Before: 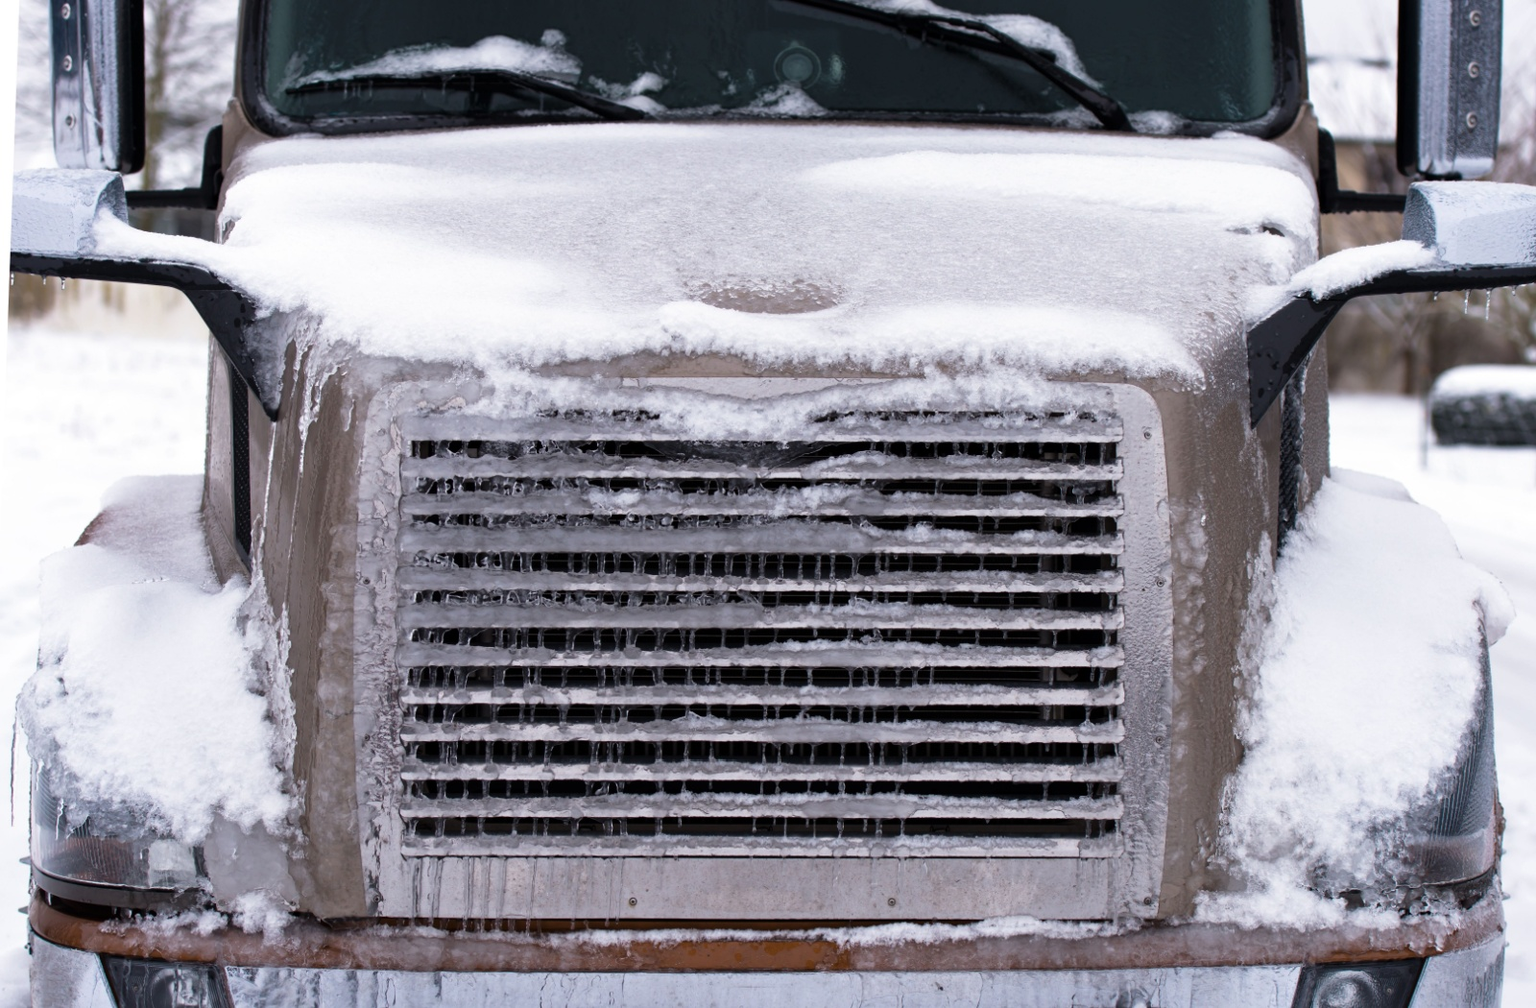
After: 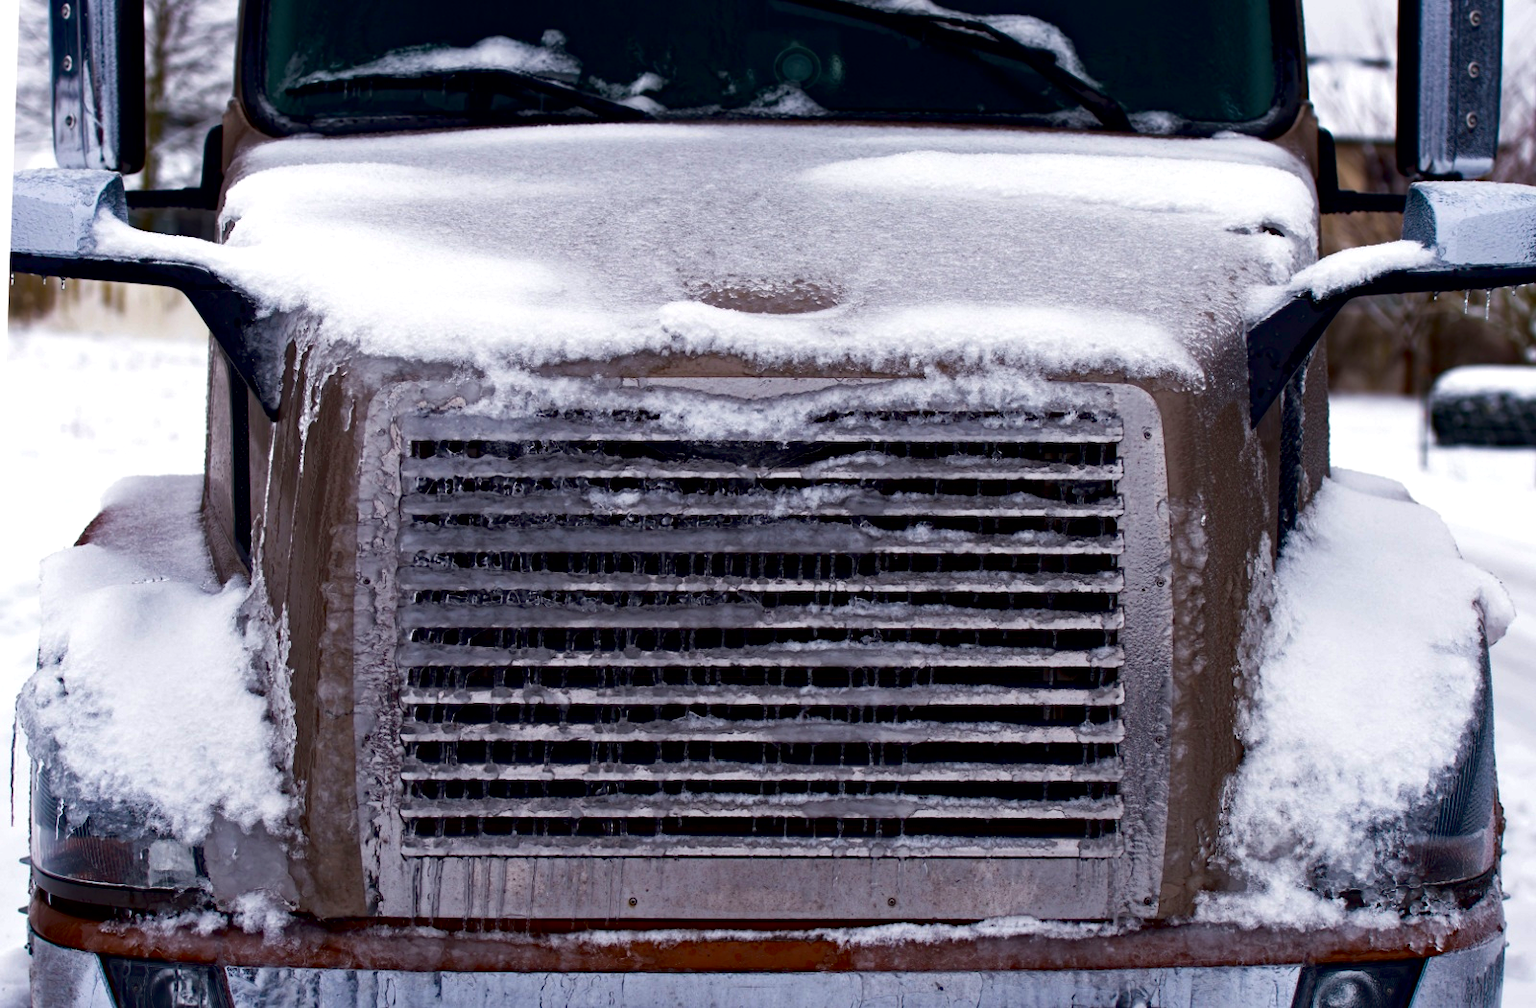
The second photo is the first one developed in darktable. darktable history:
haze removal: strength 0.281, distance 0.257, compatibility mode true, adaptive false
exposure: black level correction 0.008, exposure 0.088 EV, compensate exposure bias true, compensate highlight preservation false
contrast brightness saturation: brightness -0.246, saturation 0.202
